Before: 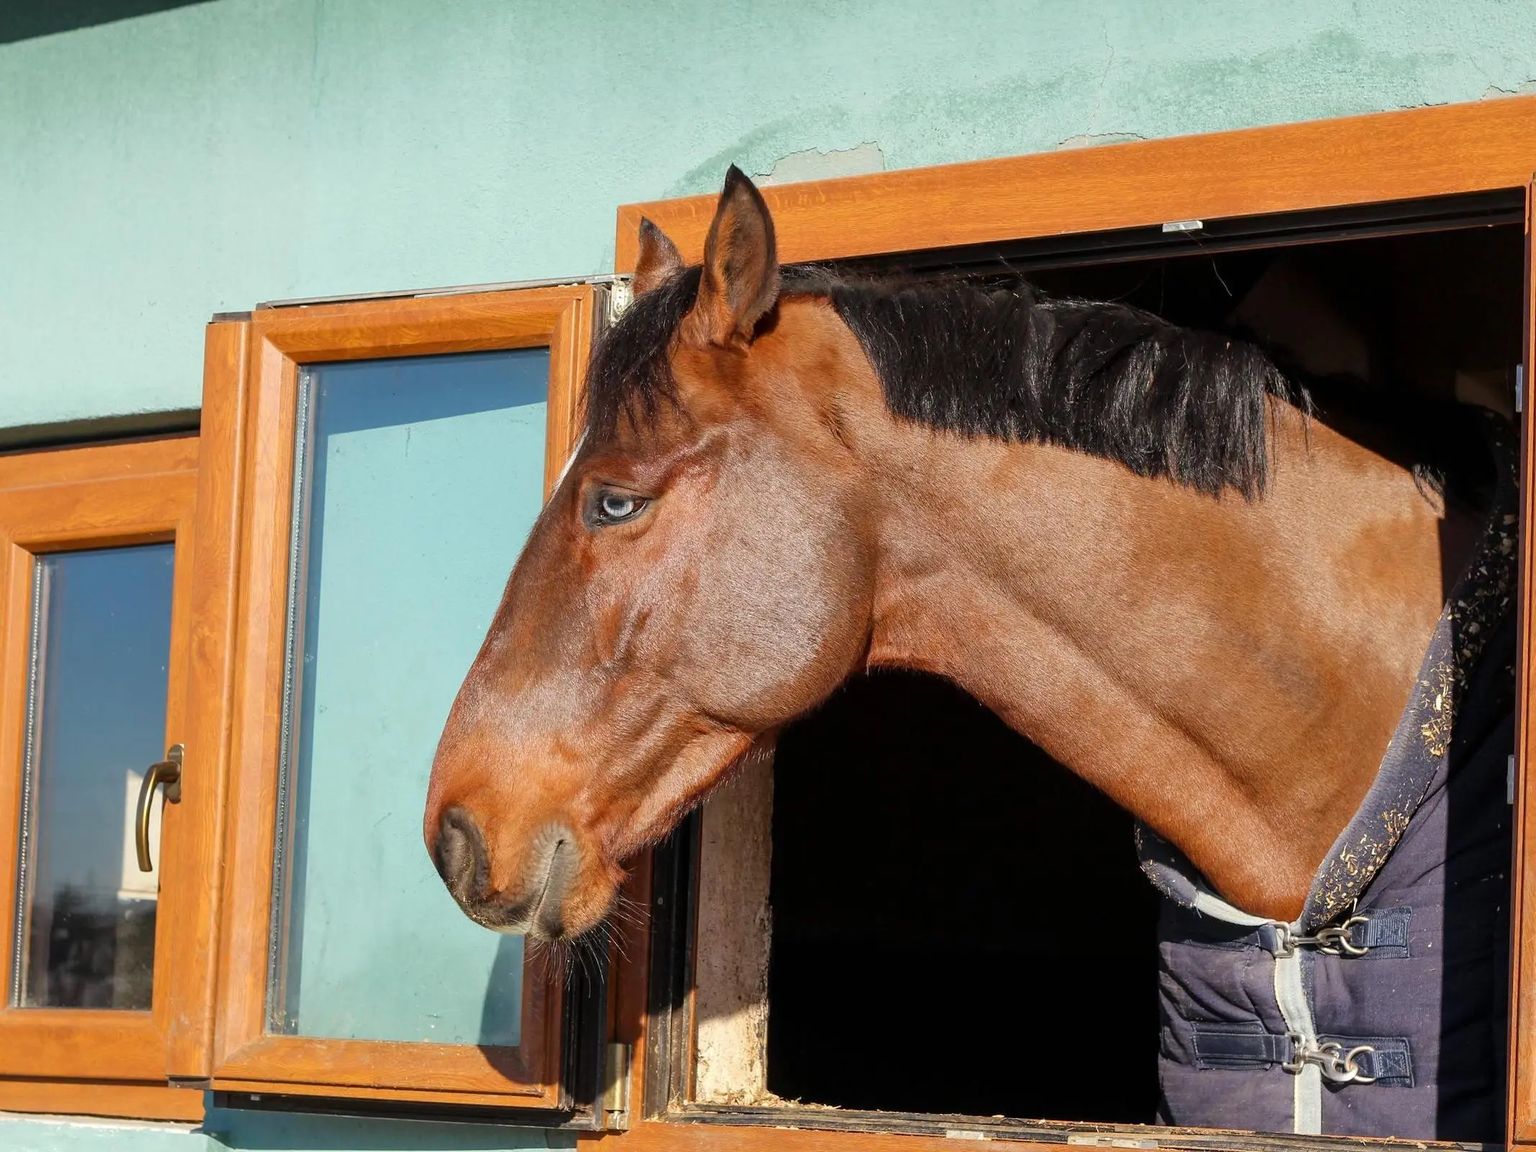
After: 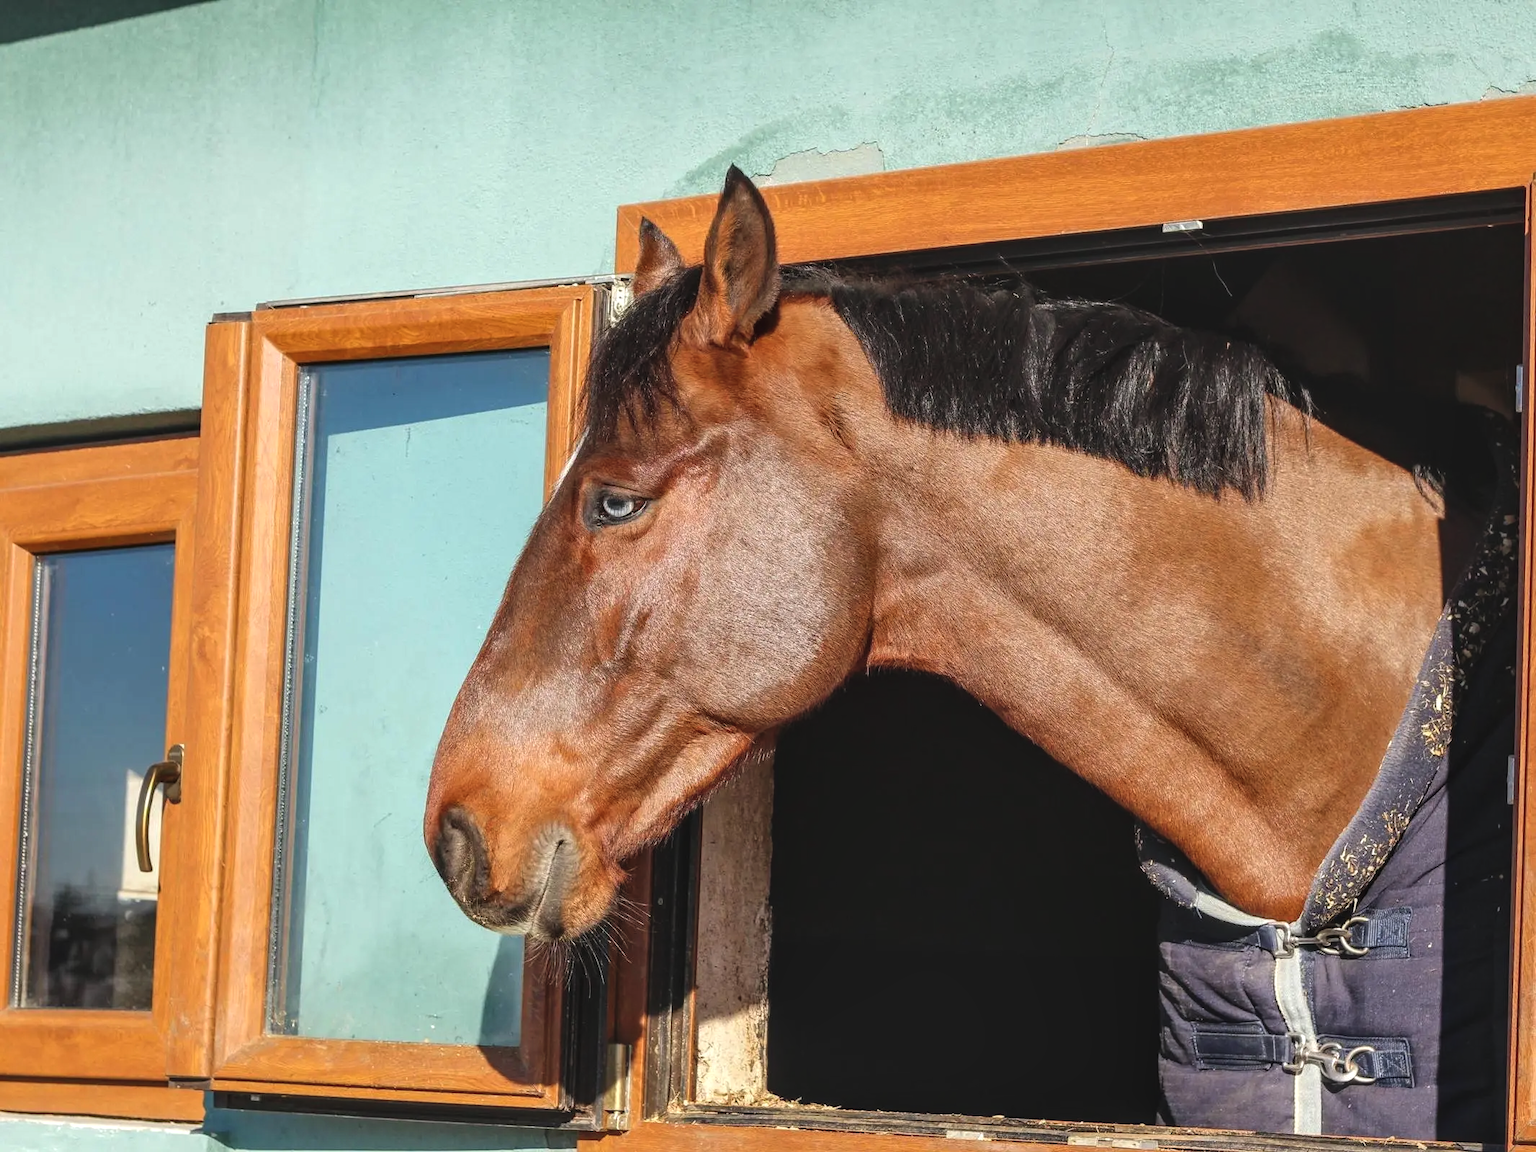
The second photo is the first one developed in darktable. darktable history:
exposure: black level correction -0.009, exposure 0.066 EV, compensate highlight preservation false
tone equalizer: on, module defaults
local contrast: detail 130%
